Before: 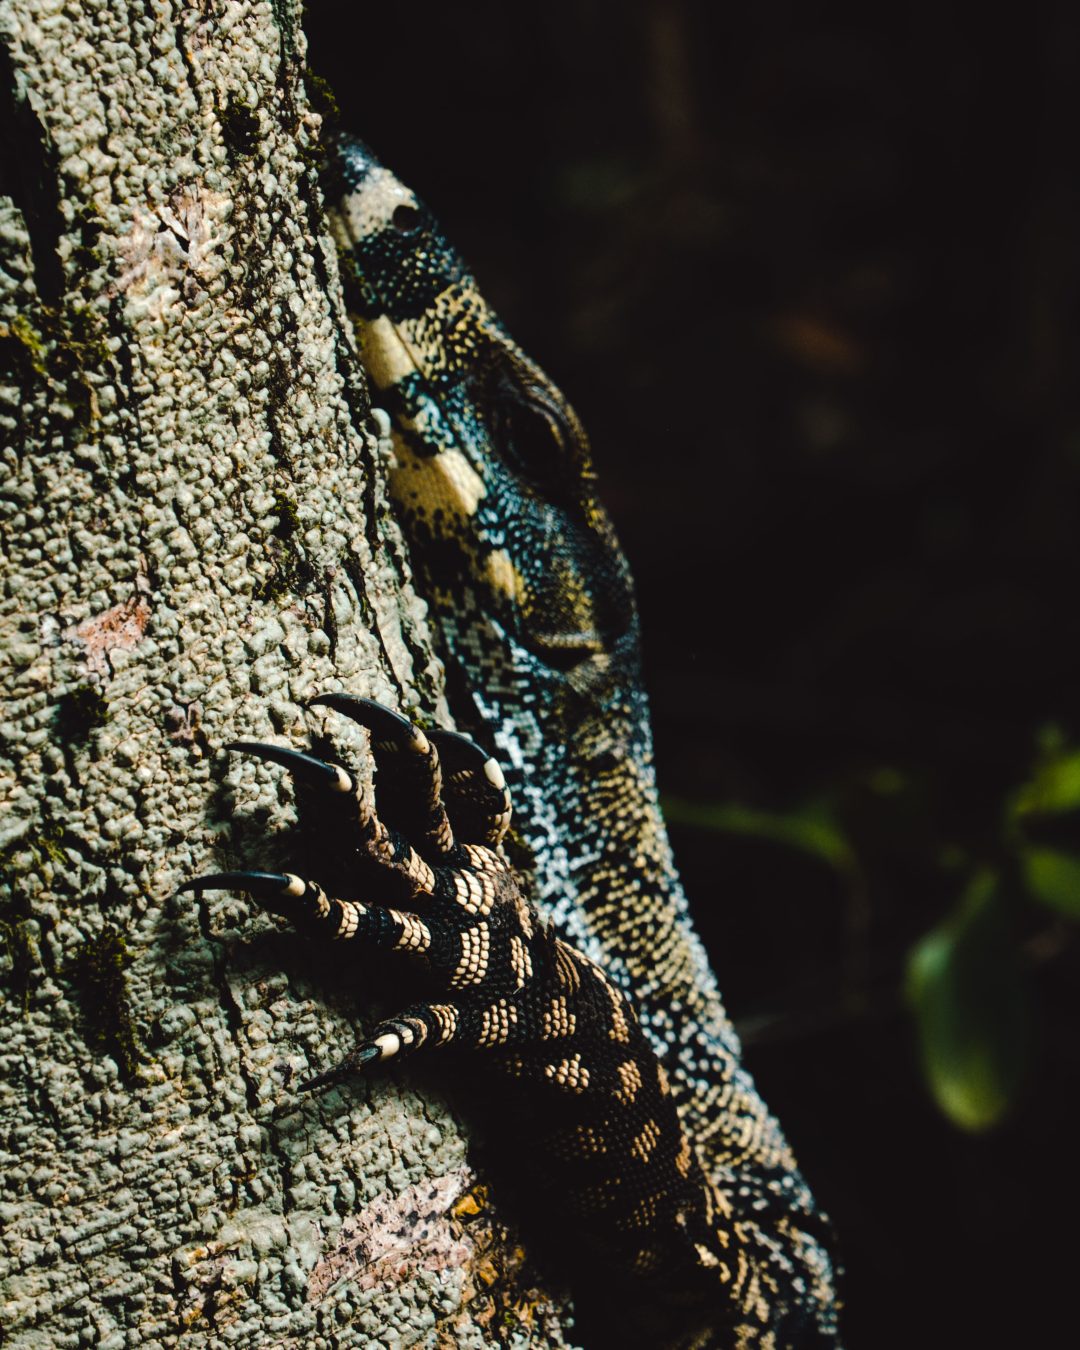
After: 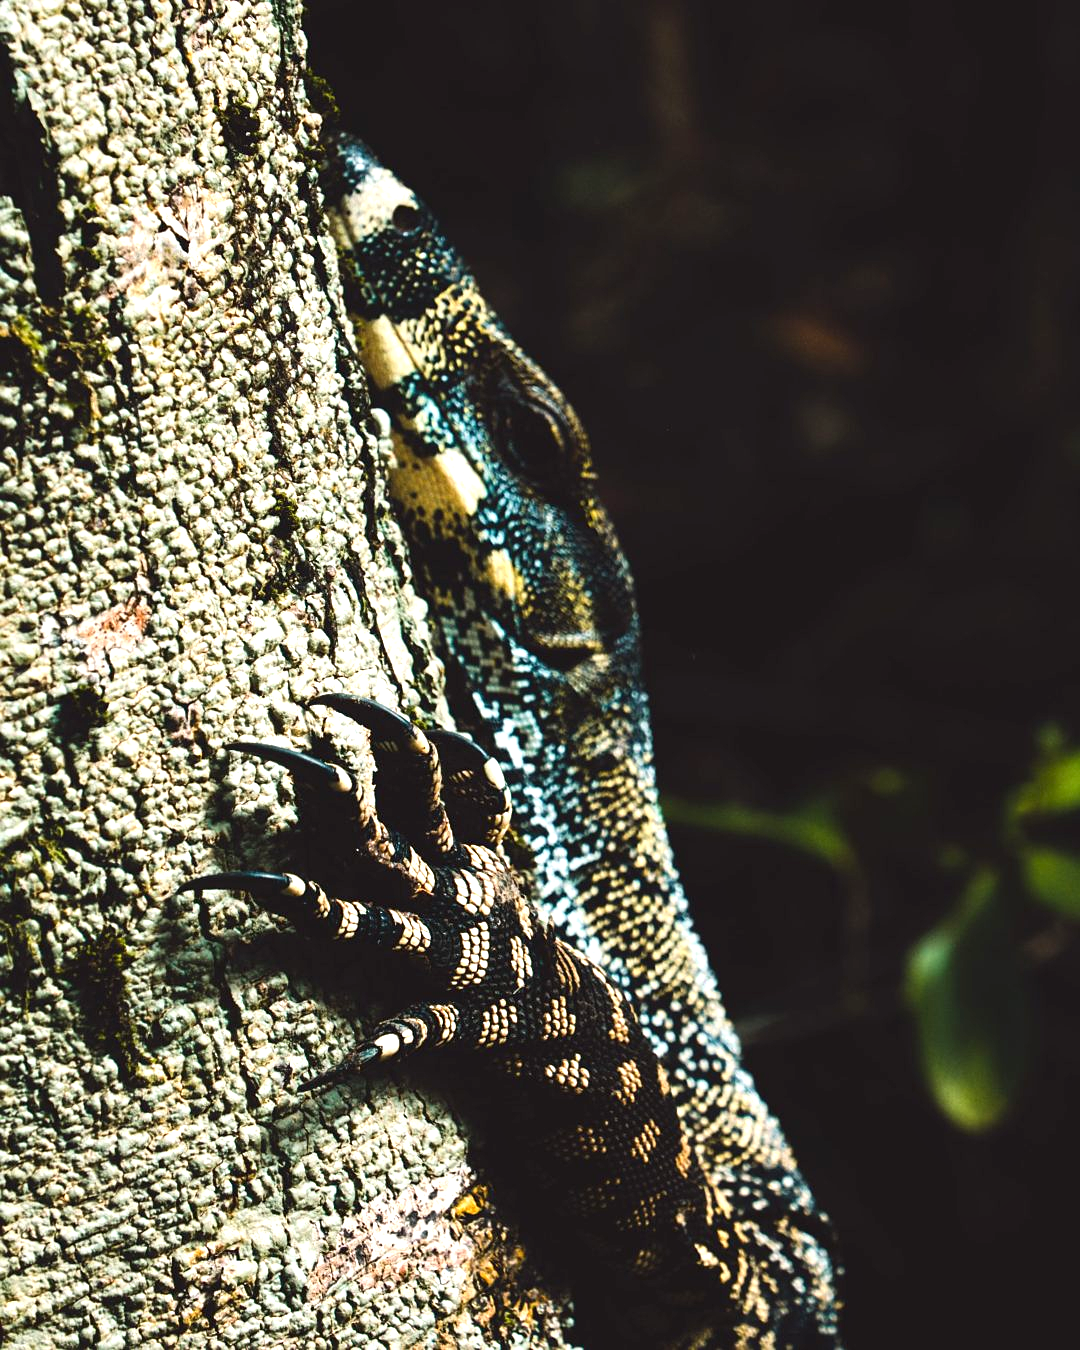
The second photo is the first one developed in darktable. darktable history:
sharpen: radius 1.277, amount 0.29, threshold 0.224
exposure: exposure 0.948 EV, compensate exposure bias true, compensate highlight preservation false
tone equalizer: on, module defaults
